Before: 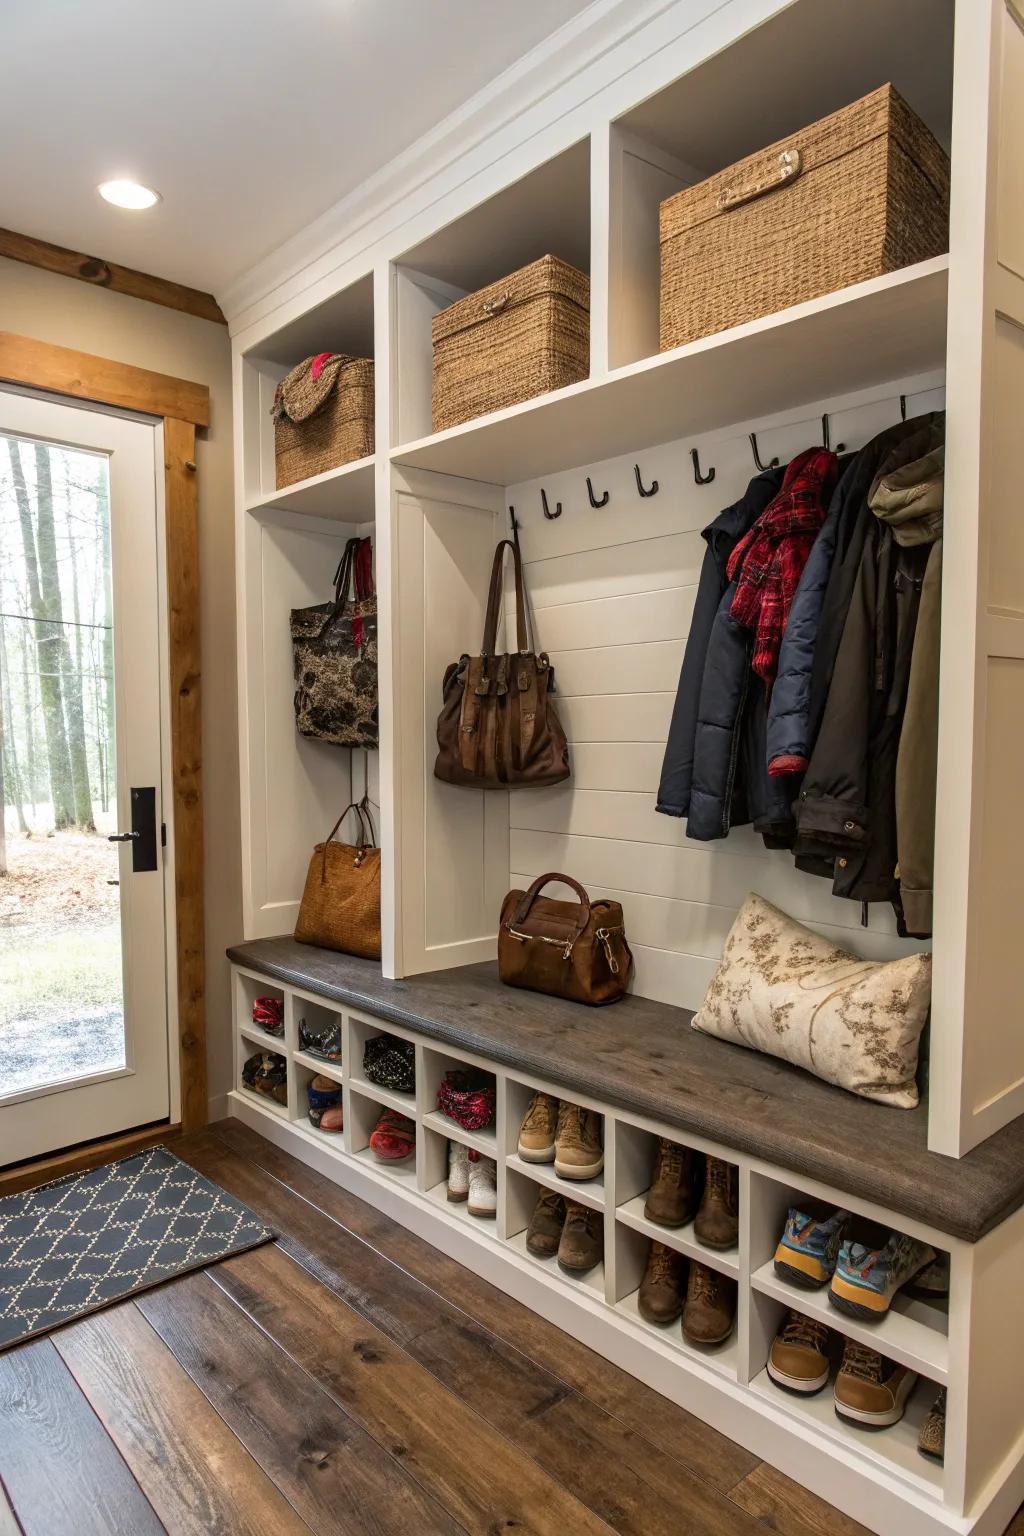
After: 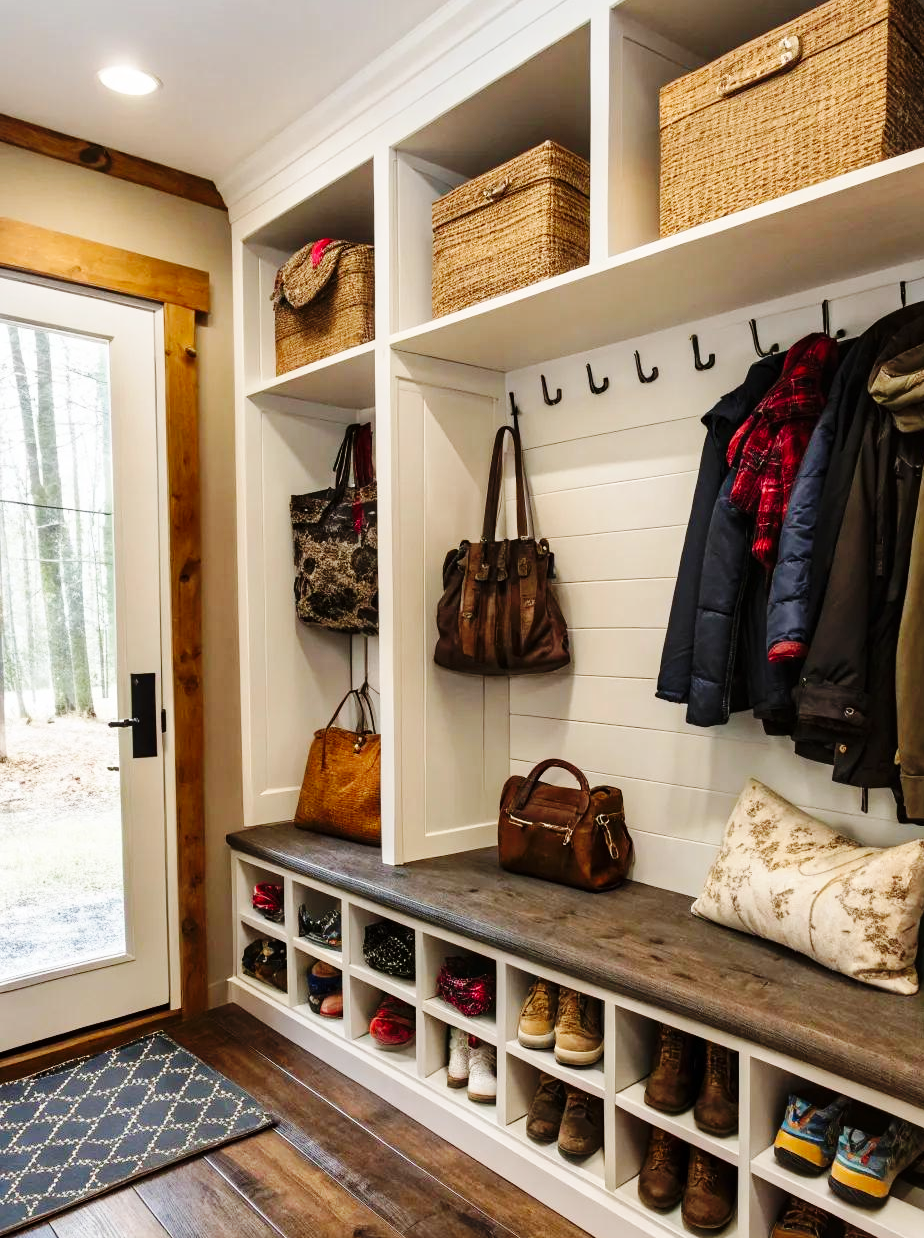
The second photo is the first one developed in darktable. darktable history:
crop: top 7.44%, right 9.749%, bottom 11.94%
shadows and highlights: shadows 20.8, highlights -36.18, soften with gaussian
base curve: curves: ch0 [(0, 0) (0.036, 0.025) (0.121, 0.166) (0.206, 0.329) (0.605, 0.79) (1, 1)], preserve colors none
